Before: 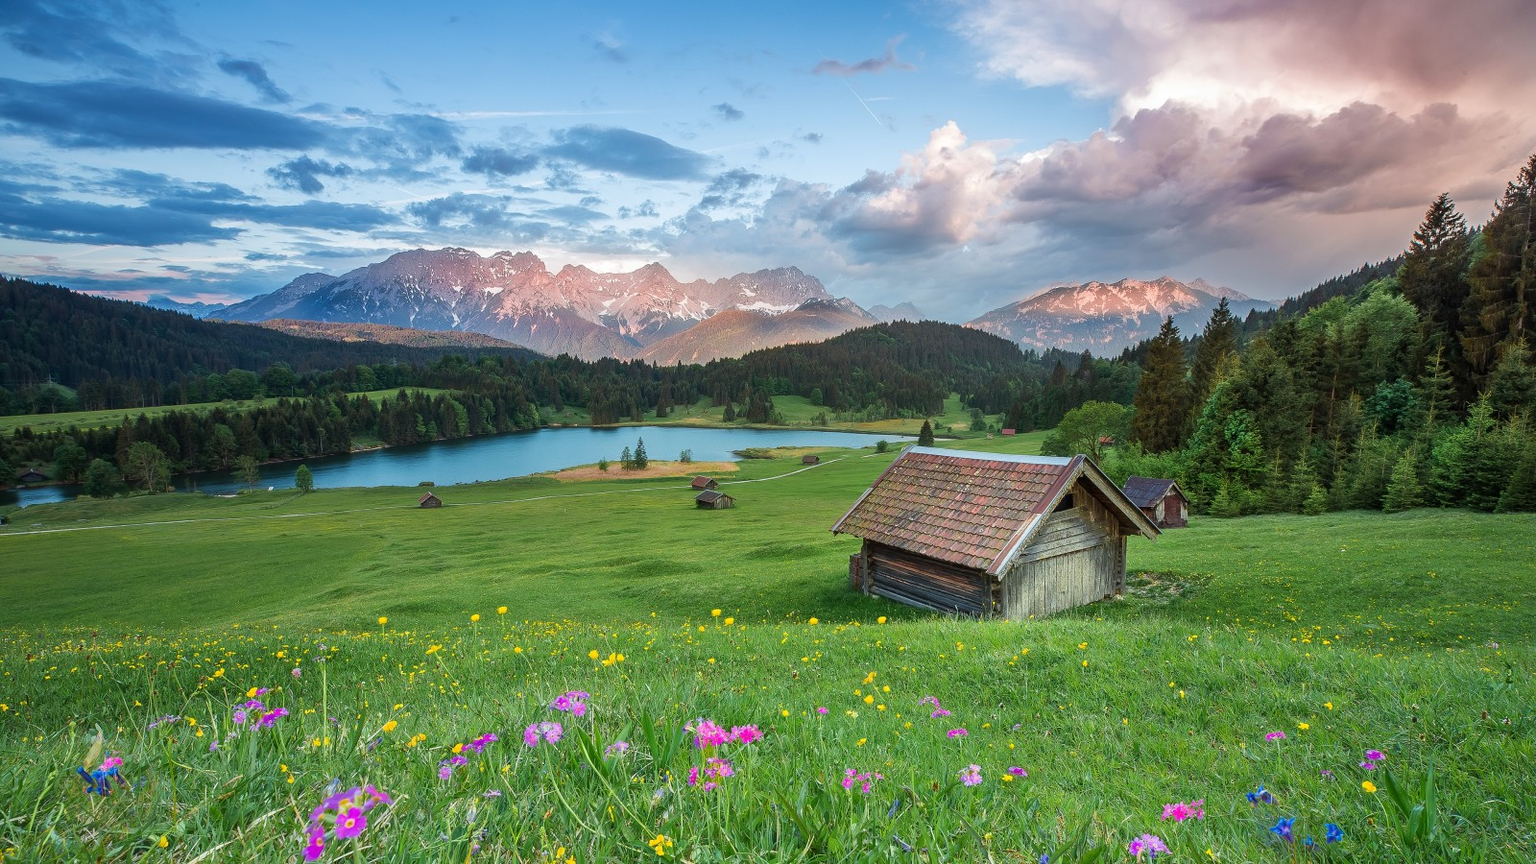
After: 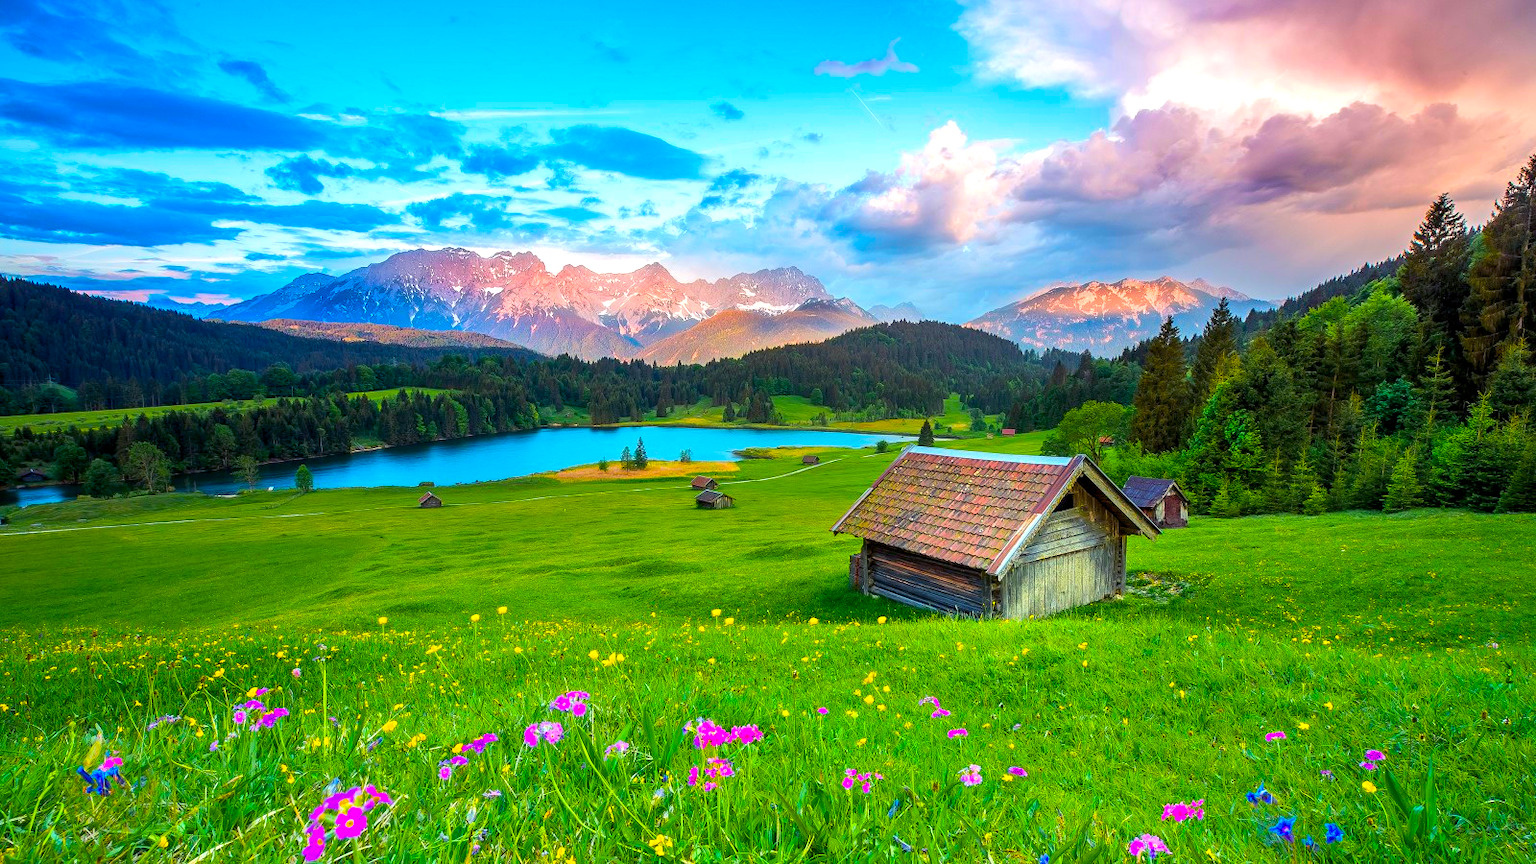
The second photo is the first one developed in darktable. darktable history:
color balance rgb: shadows lift › luminance -21.678%, shadows lift › chroma 6.541%, shadows lift › hue 266.95°, global offset › luminance -0.512%, linear chroma grading › highlights 99.453%, linear chroma grading › global chroma 23.291%, perceptual saturation grading › global saturation -2.446%, perceptual saturation grading › highlights -7.179%, perceptual saturation grading › mid-tones 7.767%, perceptual saturation grading › shadows 3.591%, perceptual brilliance grading › global brilliance 10.157%, perceptual brilliance grading › shadows 14.898%
